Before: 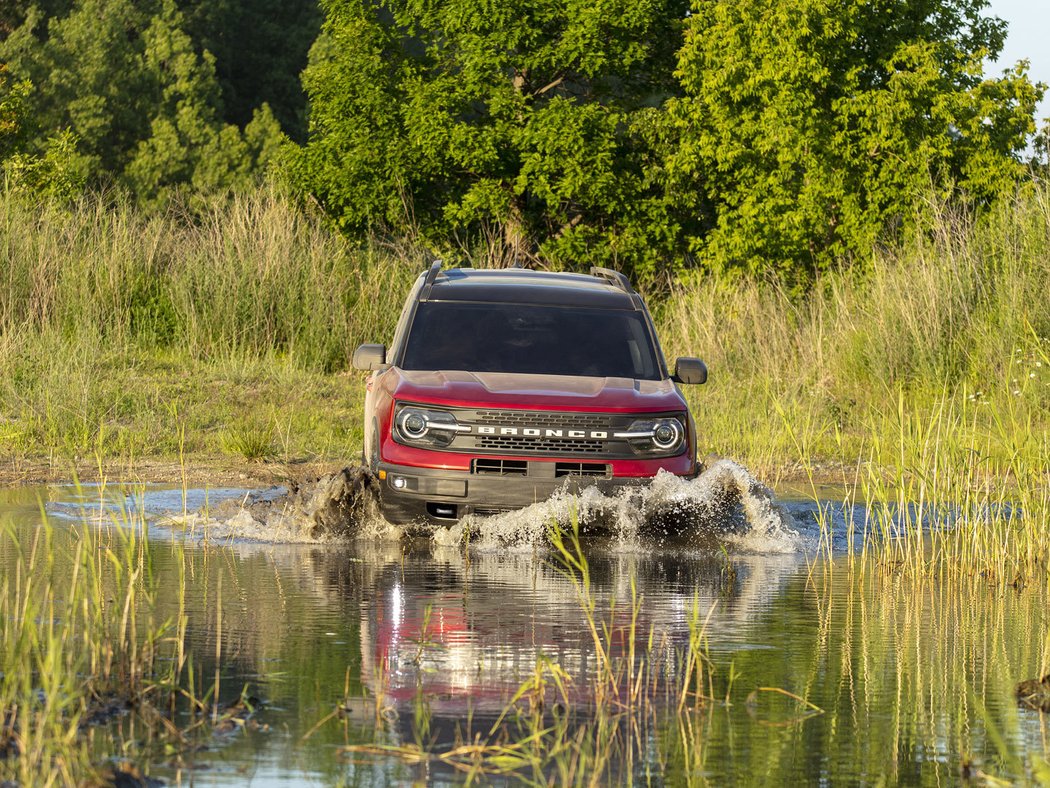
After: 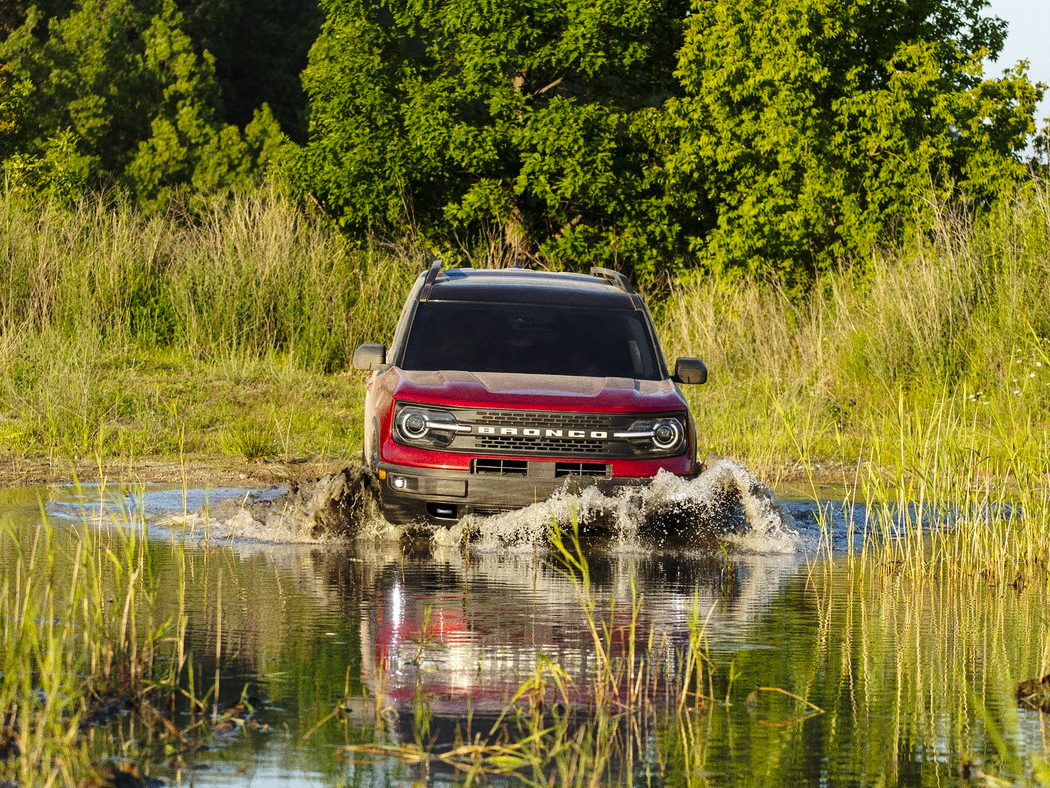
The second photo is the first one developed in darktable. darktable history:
grain: coarseness 0.09 ISO
base curve: curves: ch0 [(0, 0) (0.073, 0.04) (0.157, 0.139) (0.492, 0.492) (0.758, 0.758) (1, 1)], preserve colors none
